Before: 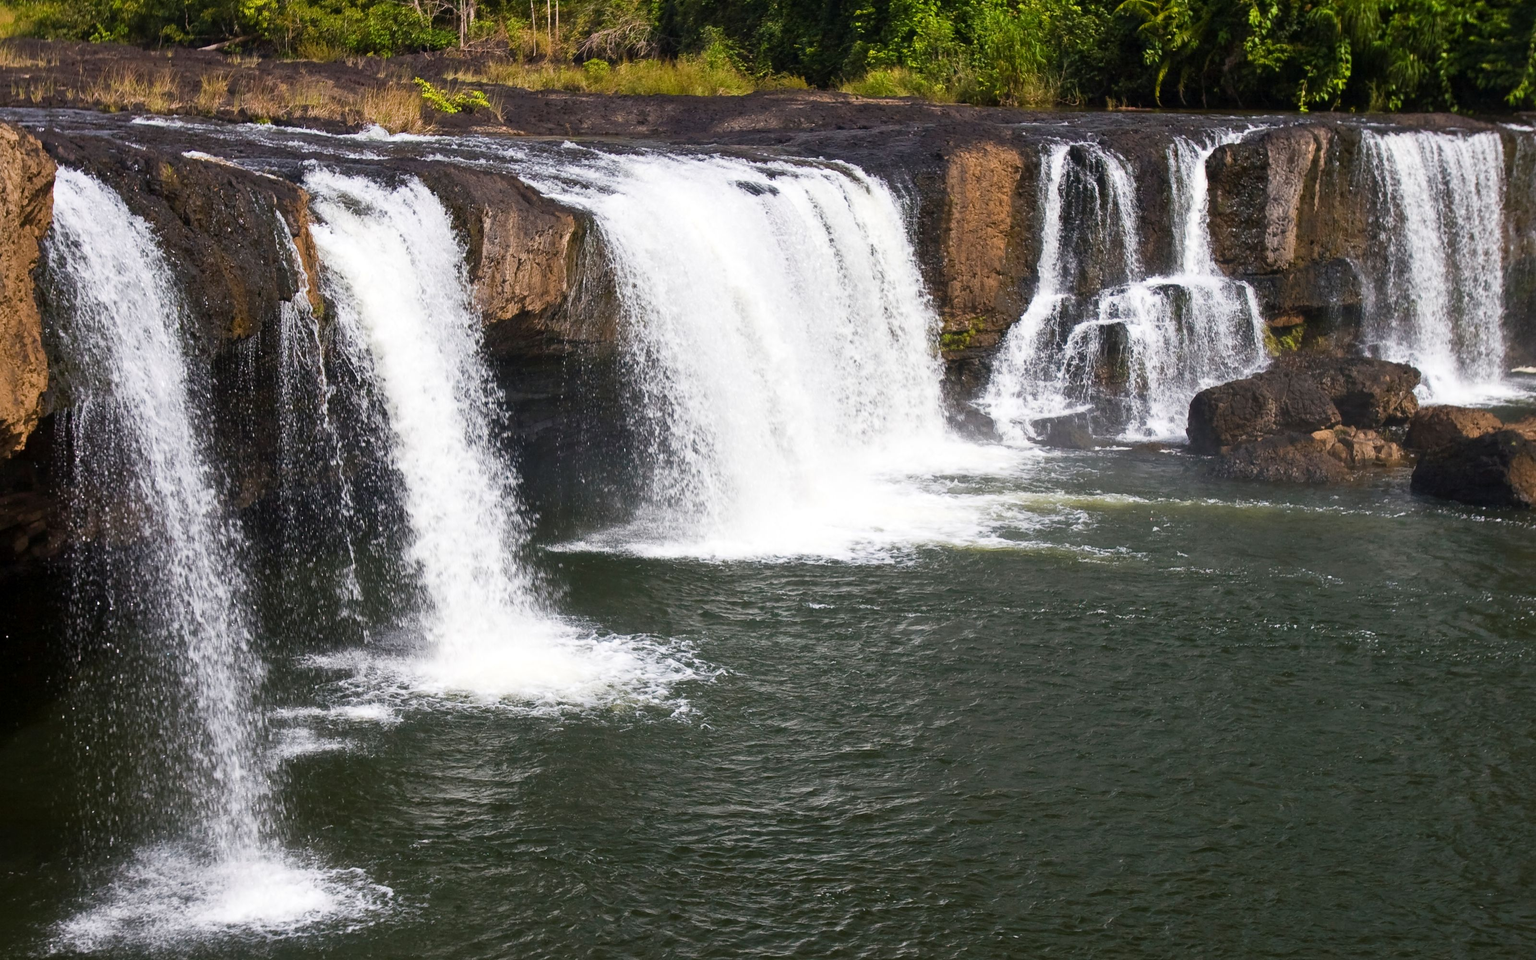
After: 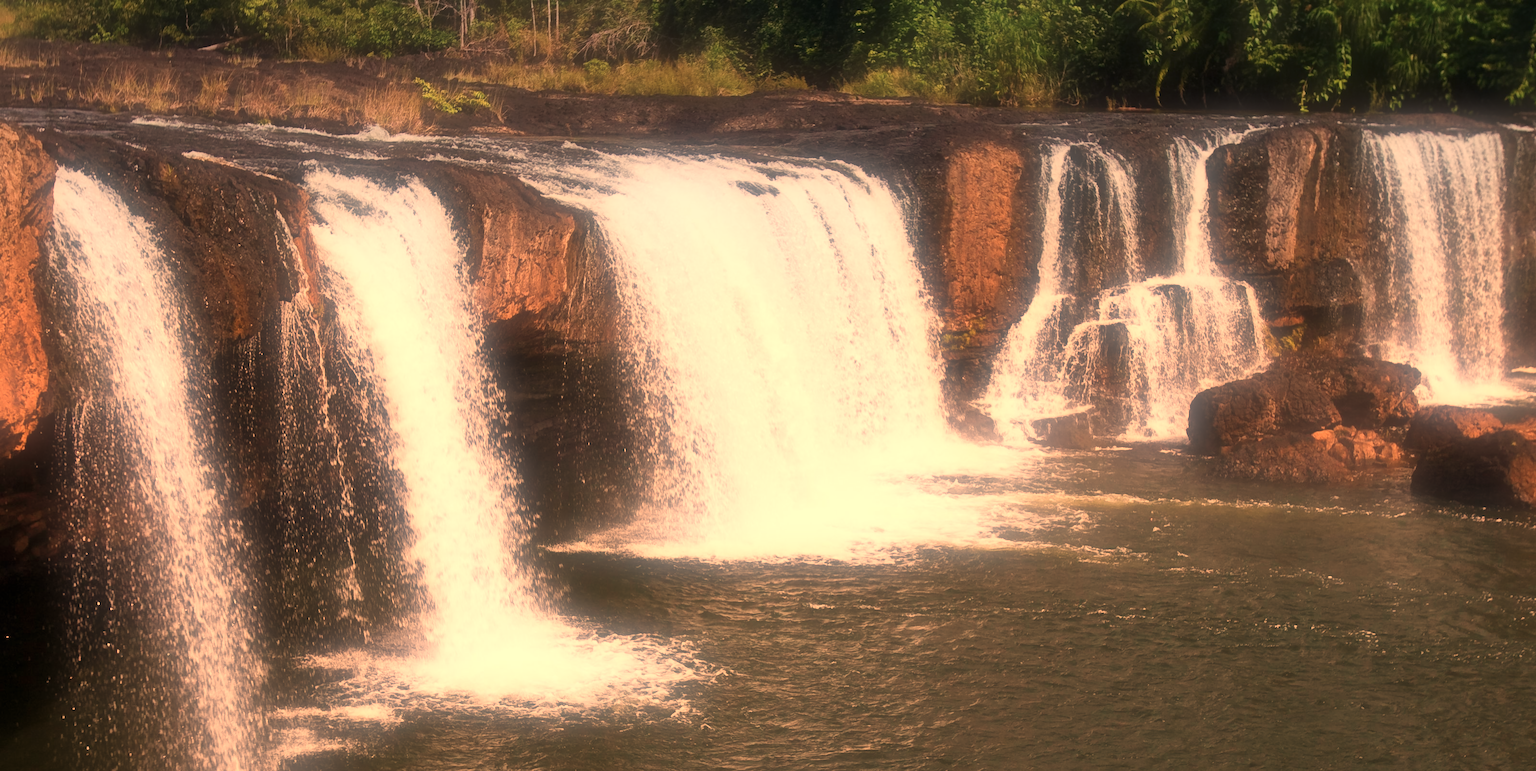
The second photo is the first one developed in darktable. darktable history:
crop: bottom 19.644%
graduated density: density 2.02 EV, hardness 44%, rotation 0.374°, offset 8.21, hue 208.8°, saturation 97%
color balance rgb: on, module defaults
white balance: red 1.467, blue 0.684
rgb levels: preserve colors max RGB
soften: size 60.24%, saturation 65.46%, brightness 0.506 EV, mix 25.7%
